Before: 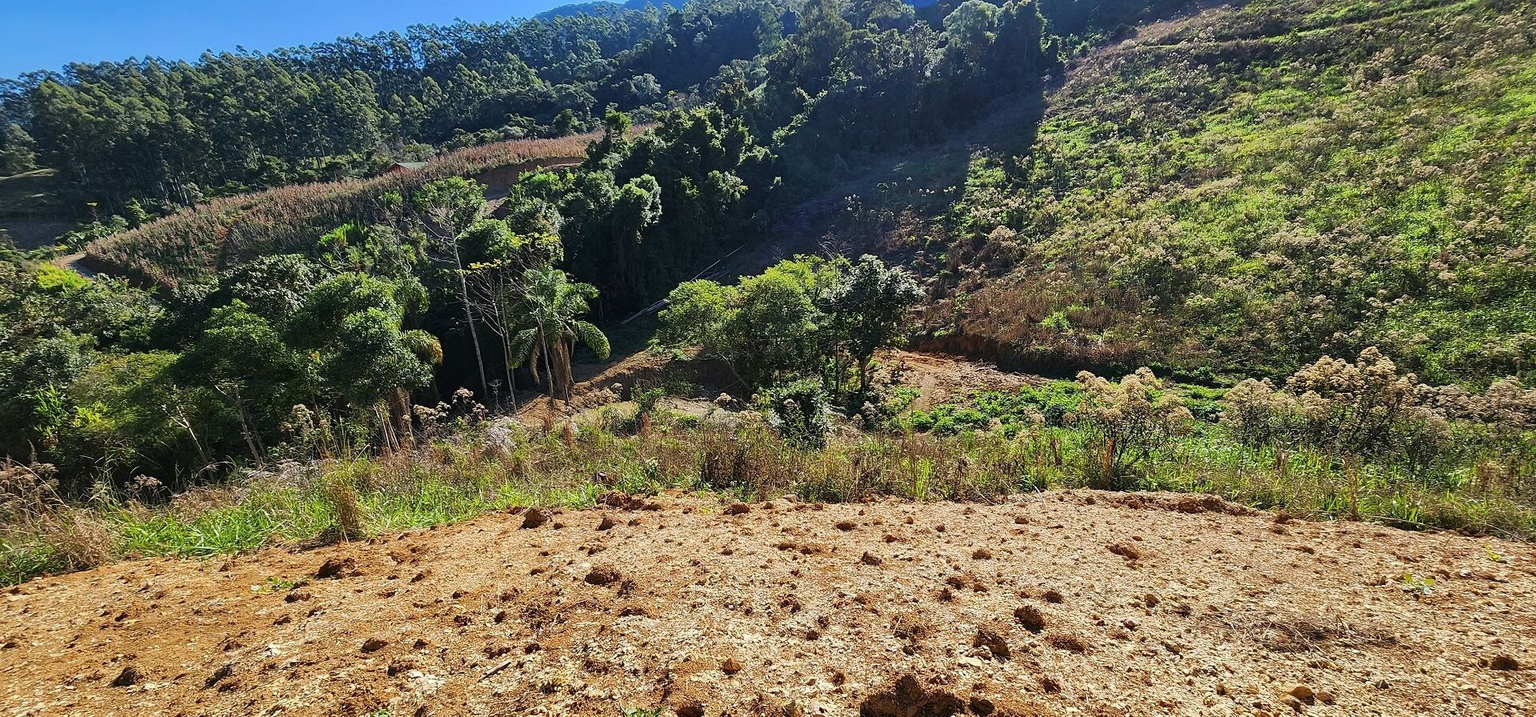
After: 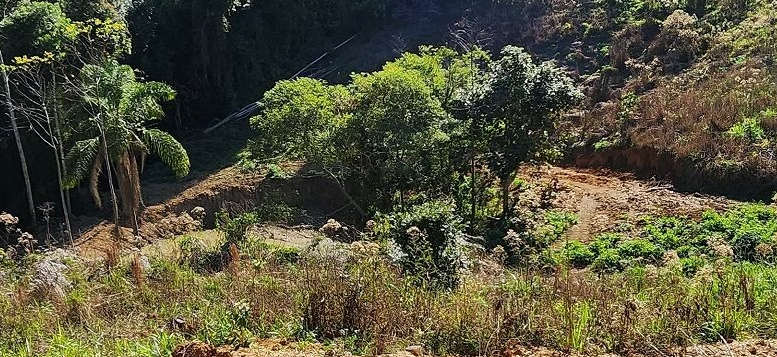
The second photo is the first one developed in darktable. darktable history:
crop: left 29.869%, top 30.41%, right 29.658%, bottom 29.669%
